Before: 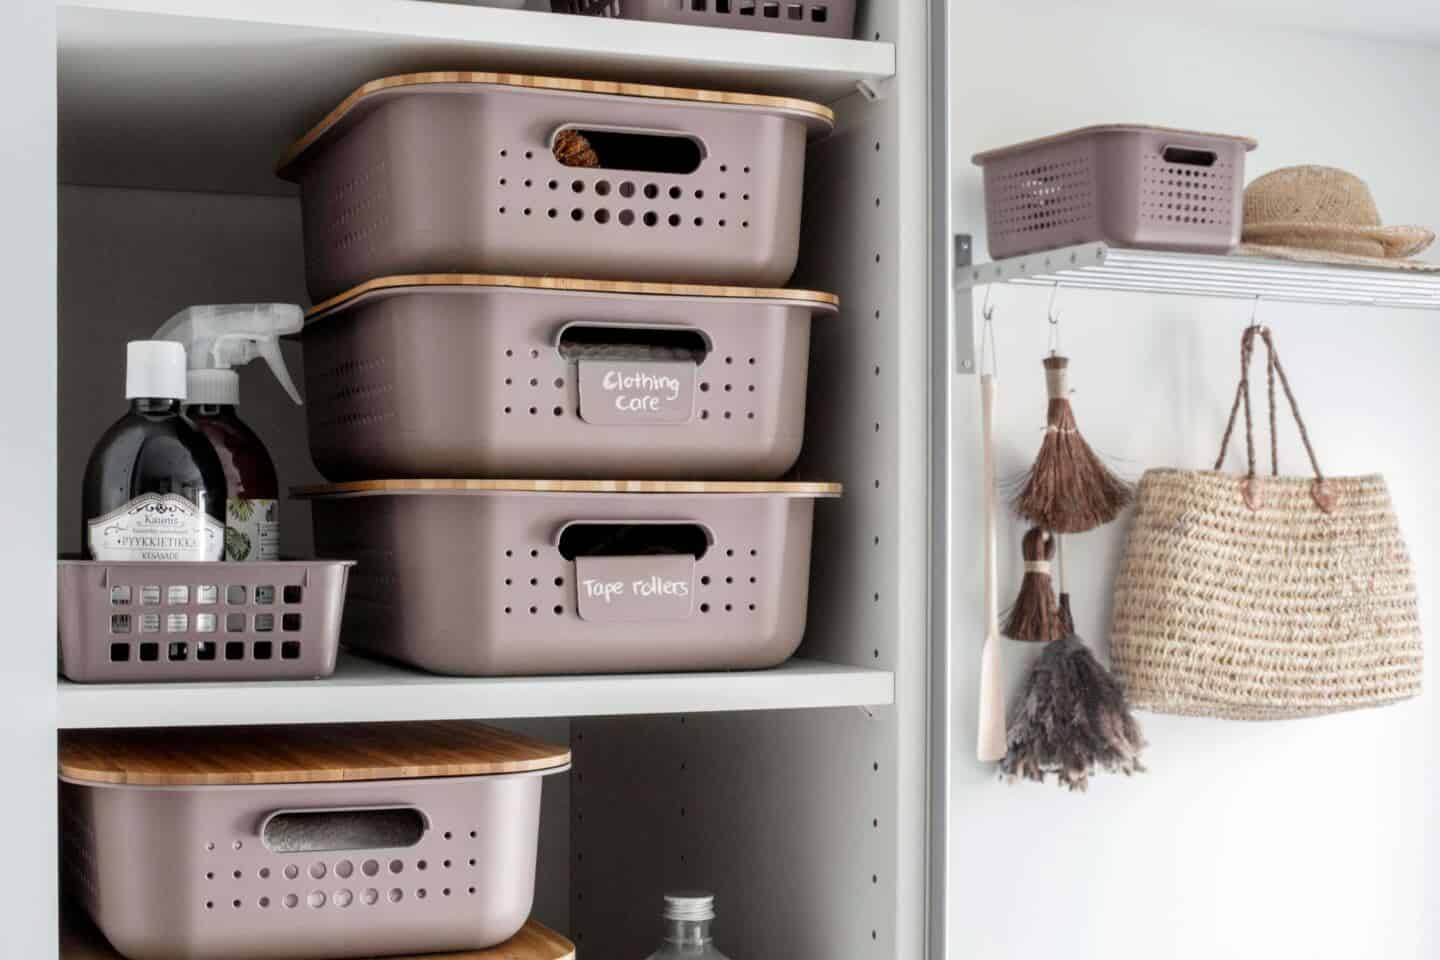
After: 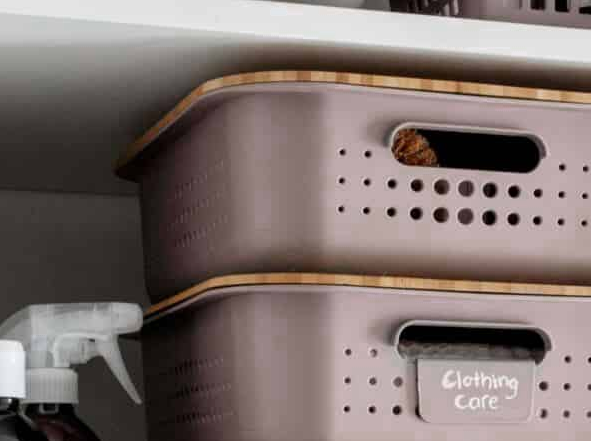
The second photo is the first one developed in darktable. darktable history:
color zones: curves: ch0 [(0.203, 0.433) (0.607, 0.517) (0.697, 0.696) (0.705, 0.897)]
crop and rotate: left 11.243%, top 0.118%, right 47.703%, bottom 53.898%
